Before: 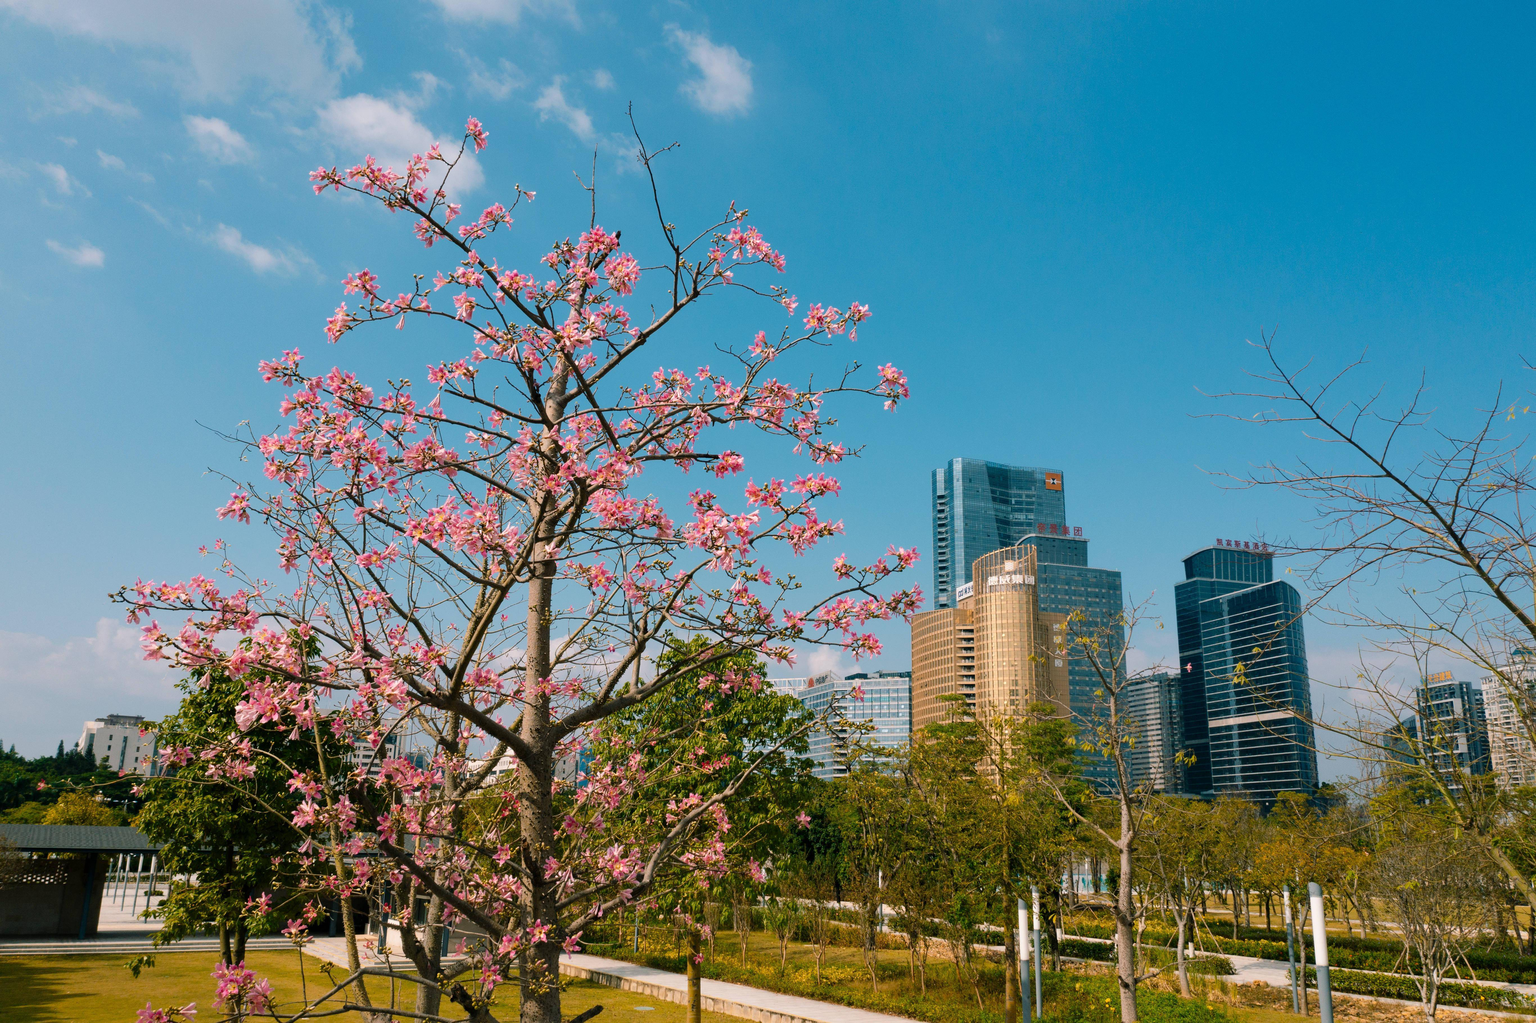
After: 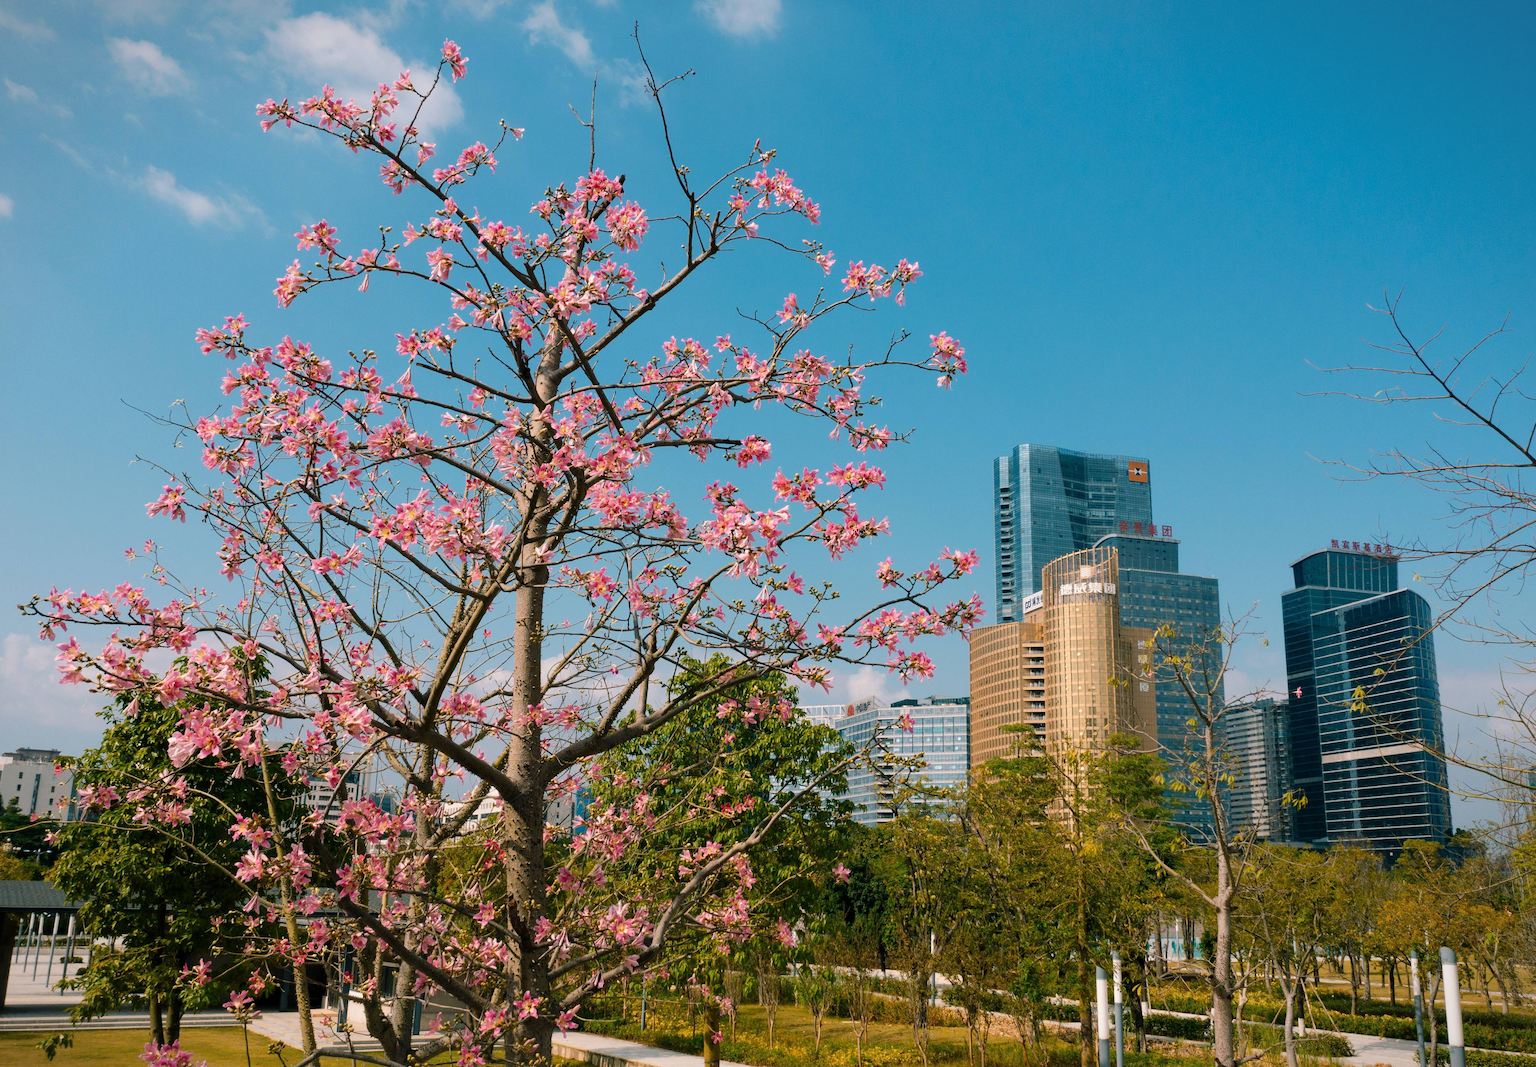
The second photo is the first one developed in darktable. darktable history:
exposure: compensate highlight preservation false
crop: left 6.095%, top 8.212%, right 9.531%, bottom 3.755%
vignetting: fall-off start 100.5%, brightness -0.309, saturation -0.057, width/height ratio 1.324
